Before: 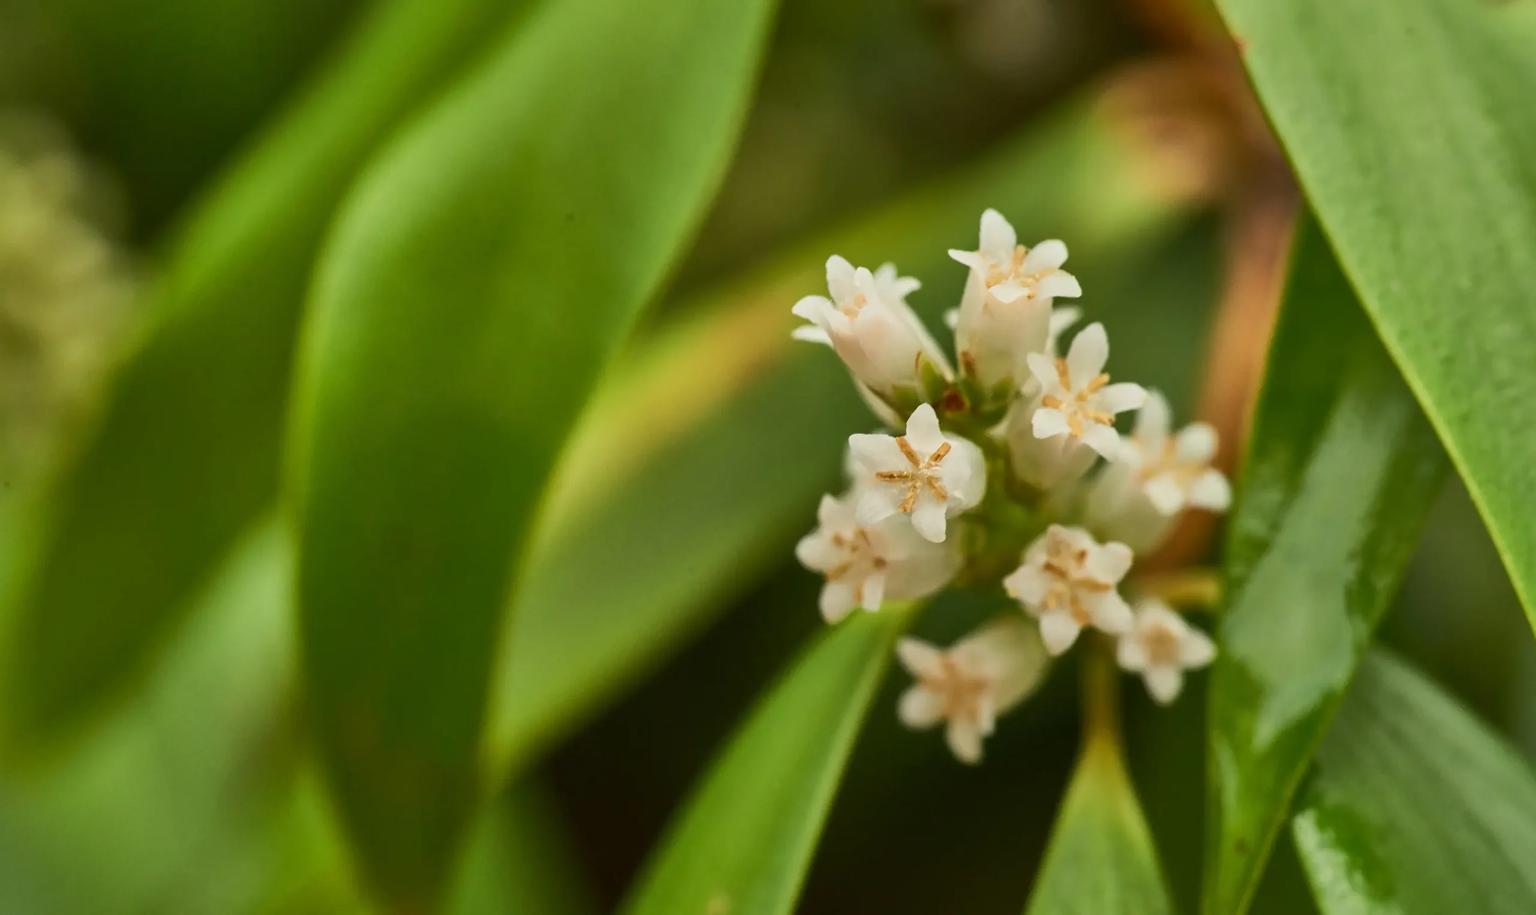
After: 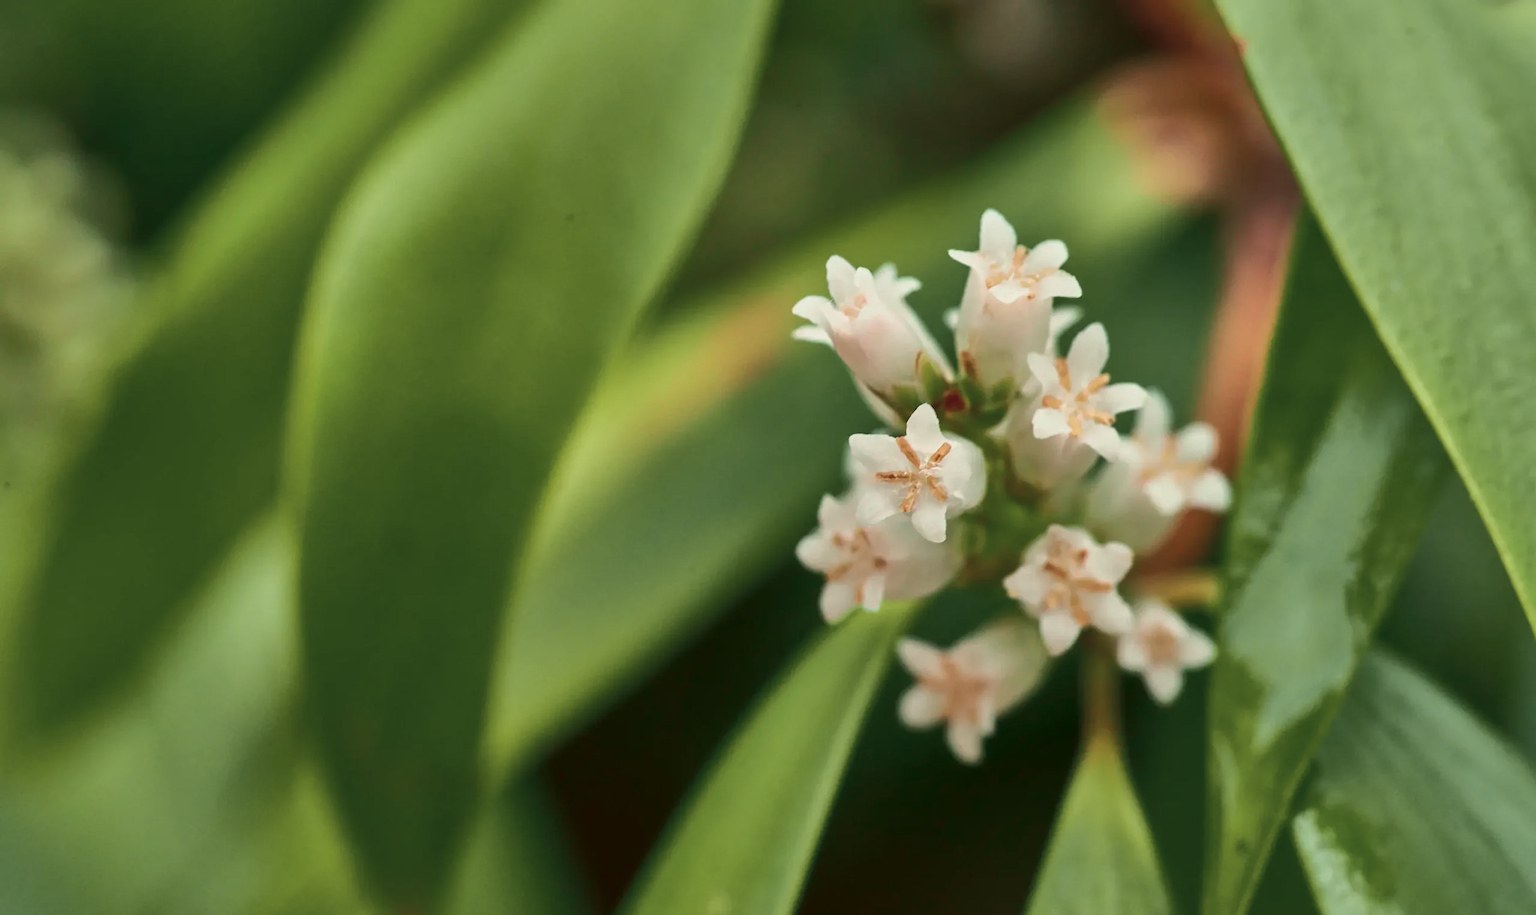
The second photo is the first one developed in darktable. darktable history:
tone curve: curves: ch0 [(0, 0.021) (0.059, 0.053) (0.197, 0.191) (0.32, 0.311) (0.495, 0.505) (0.725, 0.731) (0.89, 0.919) (1, 1)]; ch1 [(0, 0) (0.094, 0.081) (0.285, 0.299) (0.401, 0.424) (0.453, 0.439) (0.495, 0.496) (0.54, 0.55) (0.615, 0.637) (0.657, 0.683) (1, 1)]; ch2 [(0, 0) (0.257, 0.217) (0.43, 0.421) (0.498, 0.507) (0.547, 0.539) (0.595, 0.56) (0.644, 0.599) (1, 1)], color space Lab, independent channels, preserve colors none
